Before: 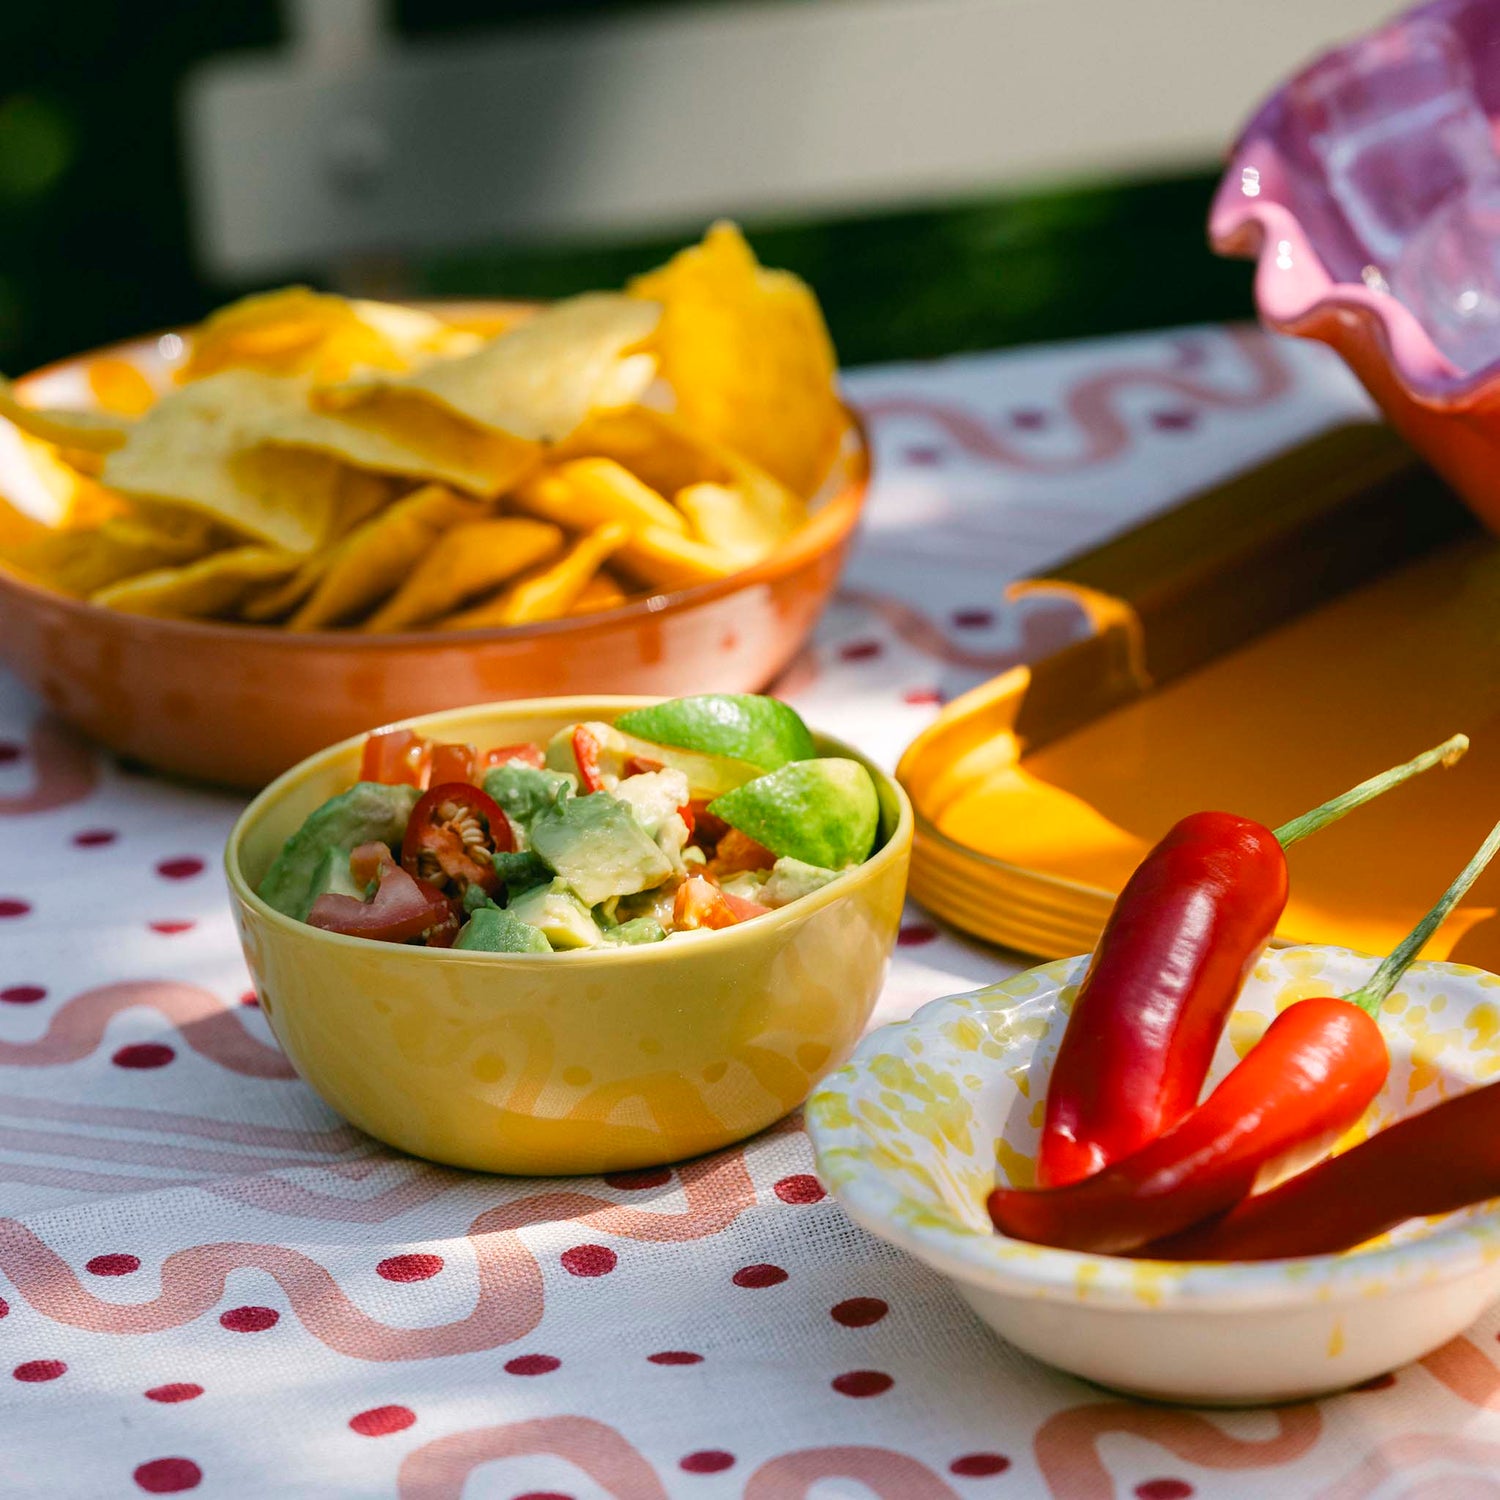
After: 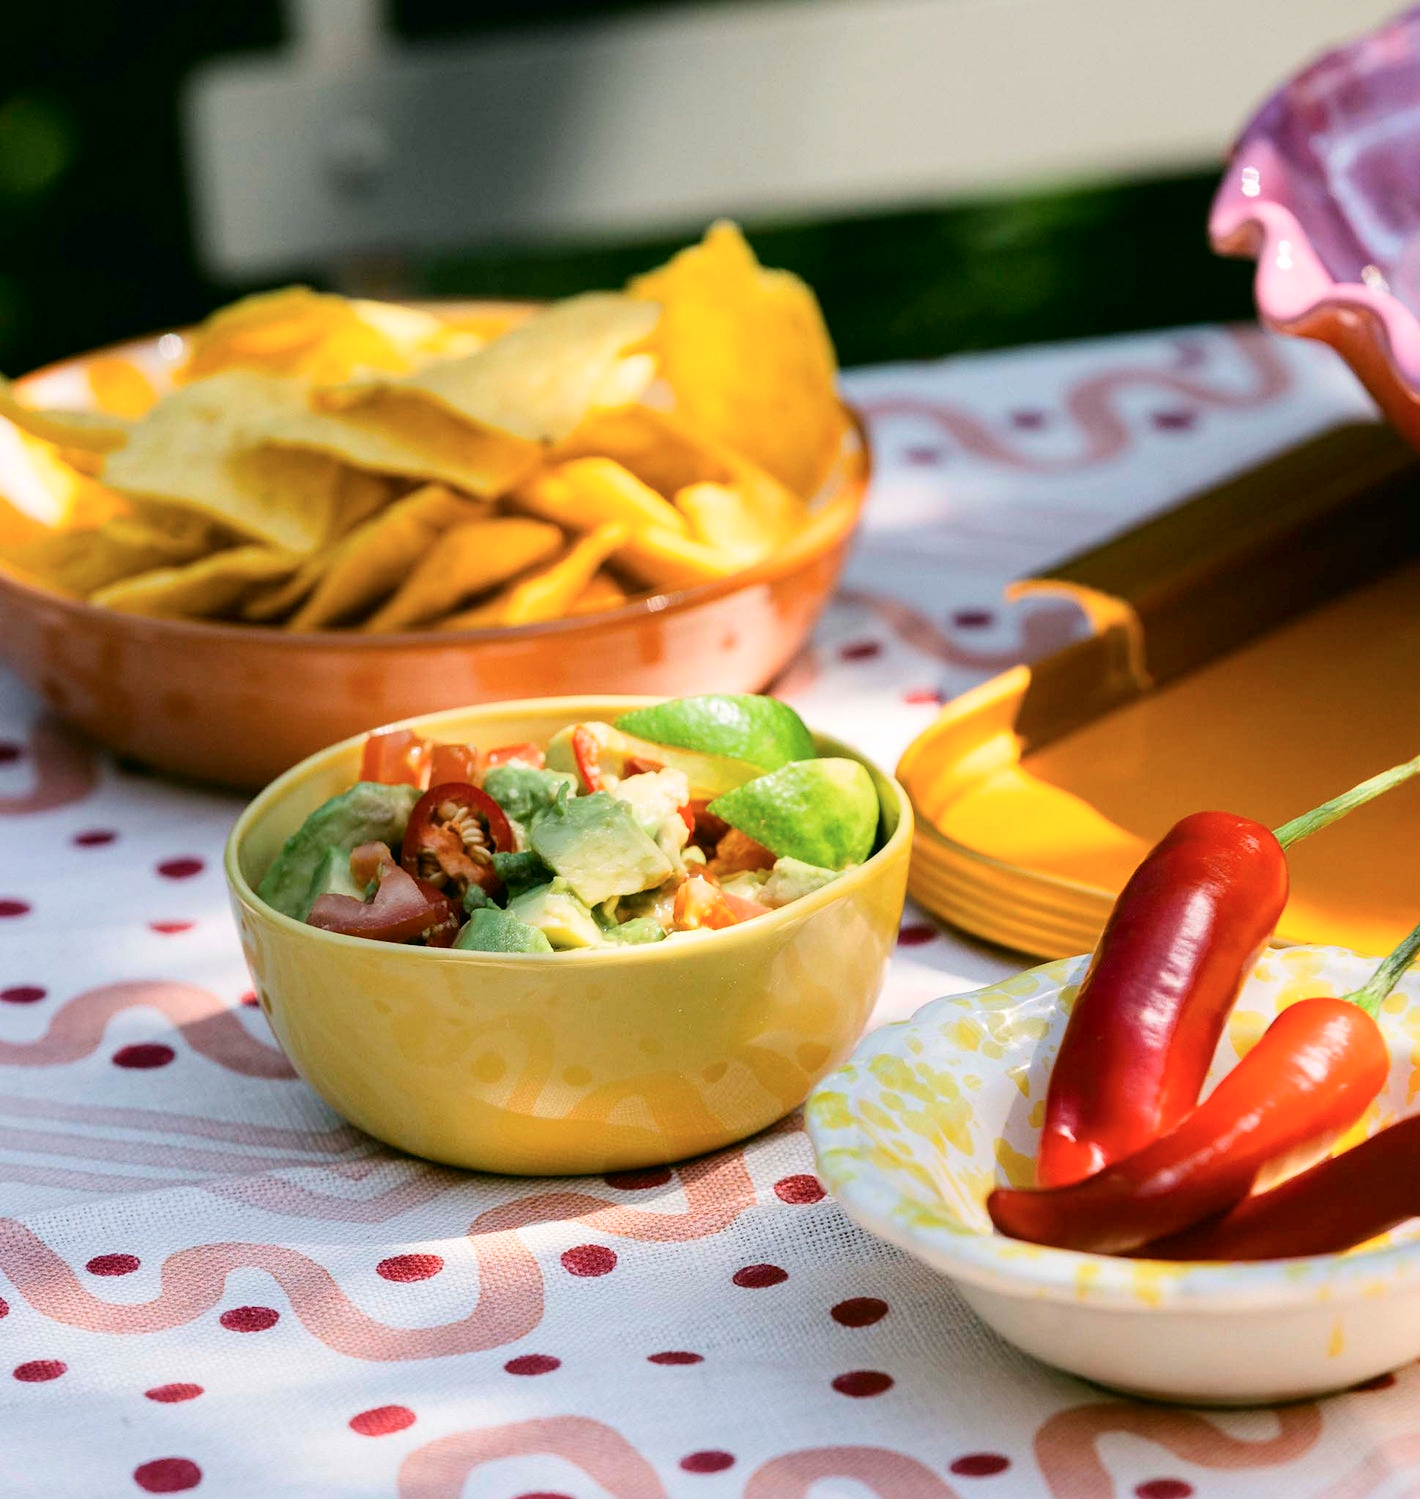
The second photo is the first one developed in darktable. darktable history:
tone curve: curves: ch0 [(0, 0) (0.004, 0.001) (0.133, 0.112) (0.325, 0.362) (0.832, 0.893) (1, 1)], color space Lab, independent channels, preserve colors none
exposure: compensate highlight preservation false
crop and rotate: left 0%, right 5.31%
